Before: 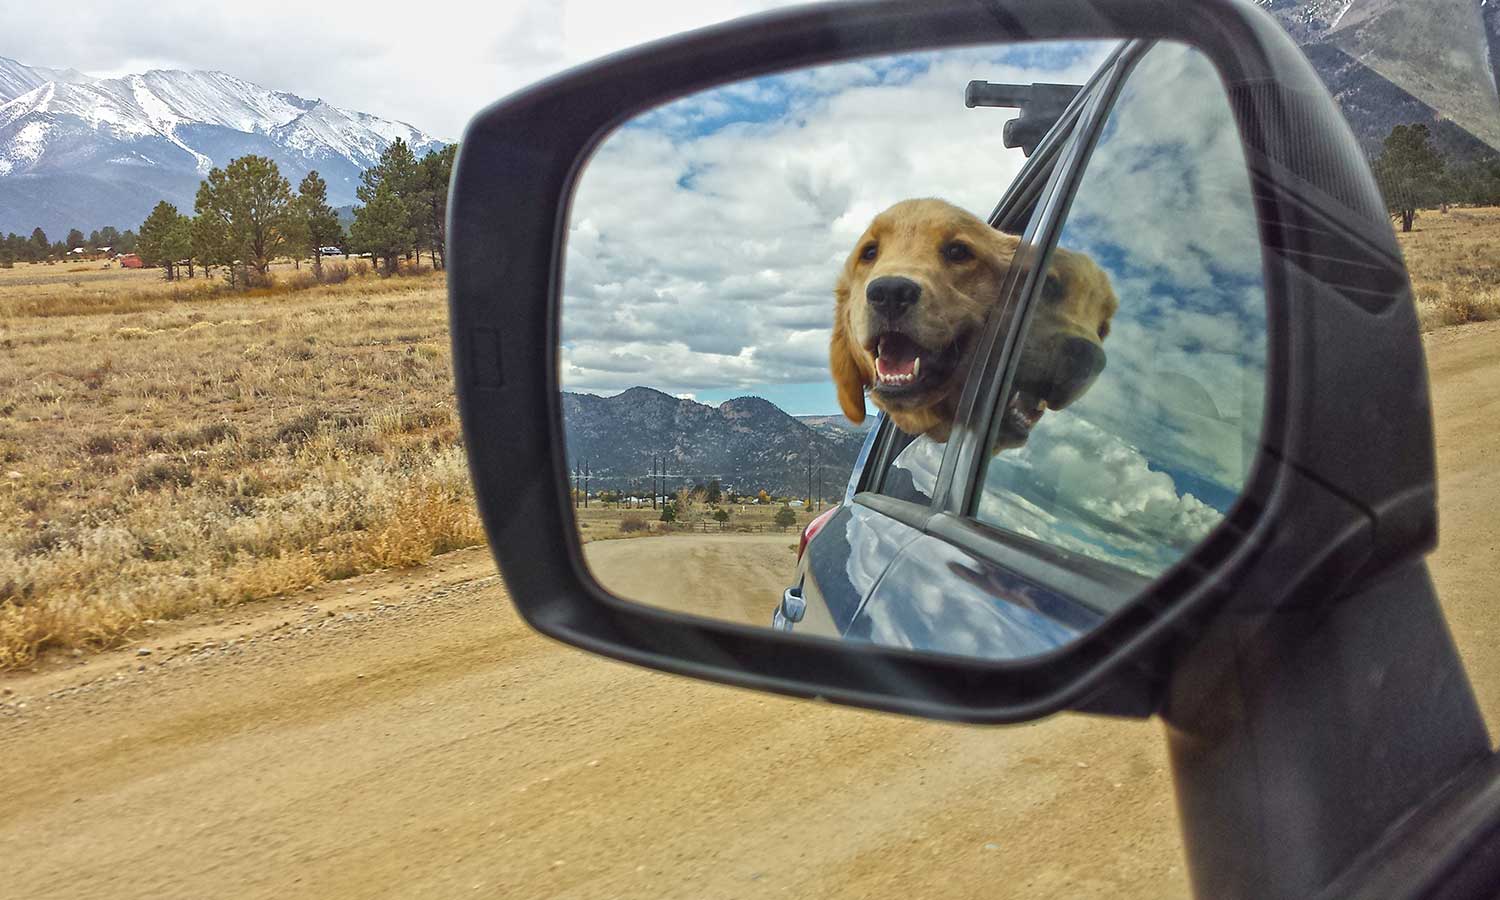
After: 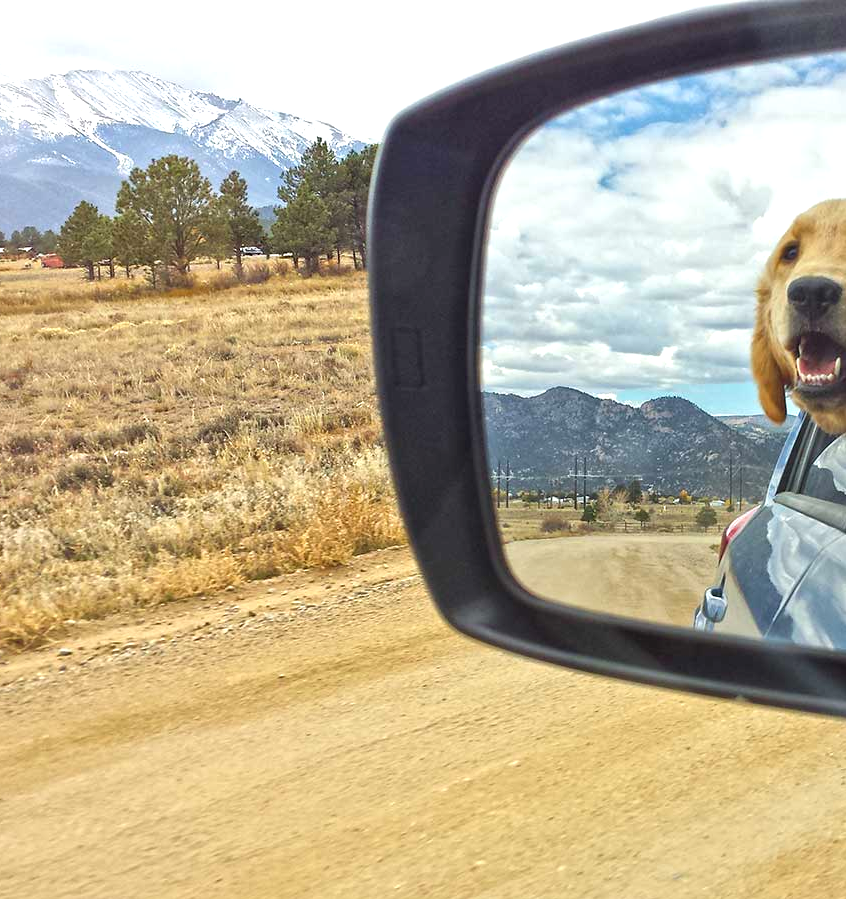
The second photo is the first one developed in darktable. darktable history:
exposure: black level correction 0, exposure 0.498 EV, compensate highlight preservation false
crop: left 5.313%, right 38.229%
